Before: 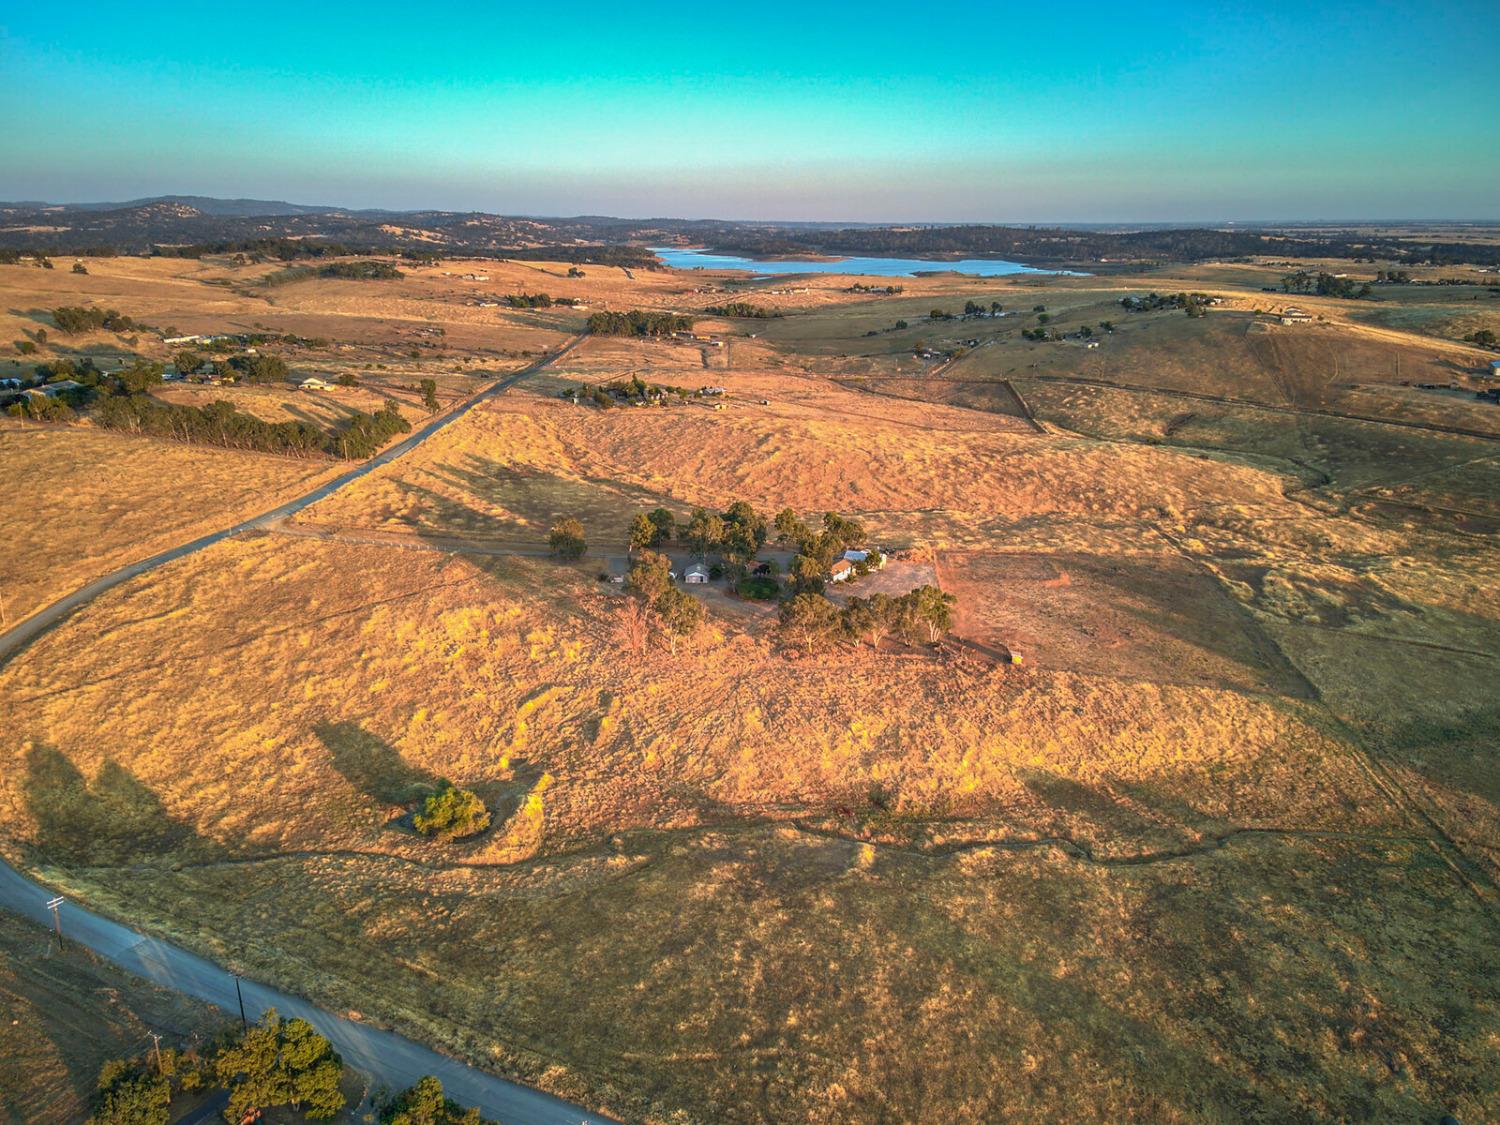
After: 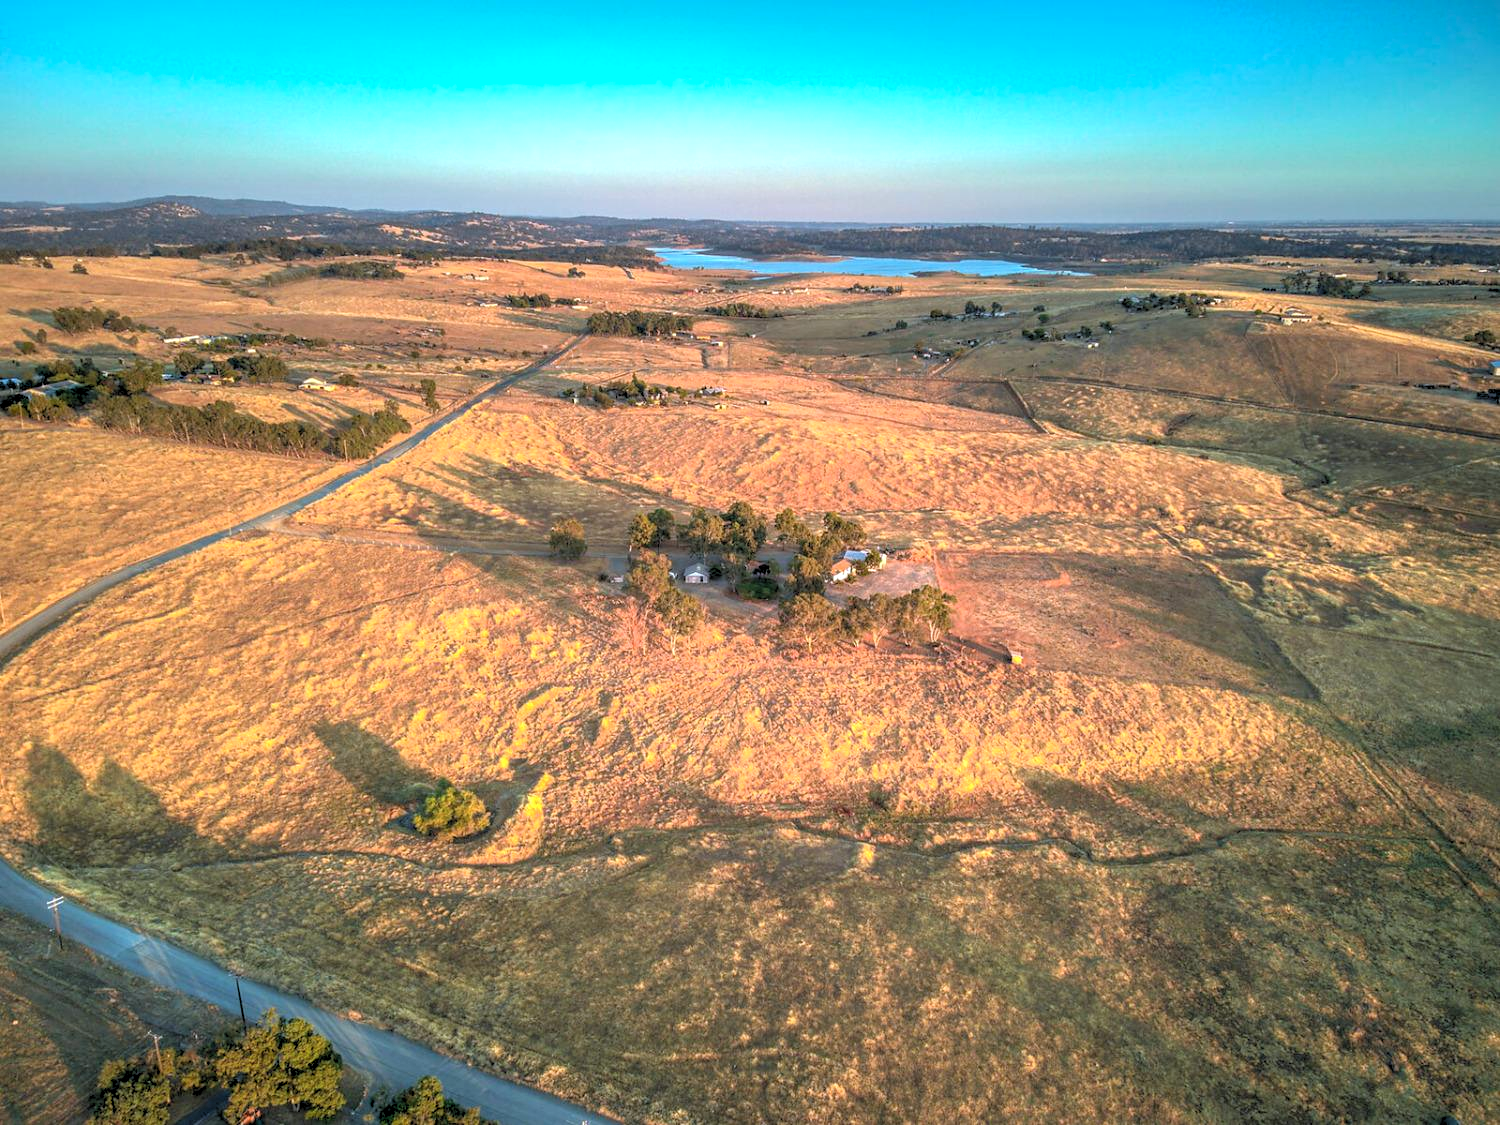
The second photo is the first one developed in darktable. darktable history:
color correction: highlights a* -0.137, highlights b* -5.91, shadows a* -0.137, shadows b* -0.137
exposure: exposure 0.2 EV, compensate highlight preservation false
rgb levels: levels [[0.013, 0.434, 0.89], [0, 0.5, 1], [0, 0.5, 1]]
